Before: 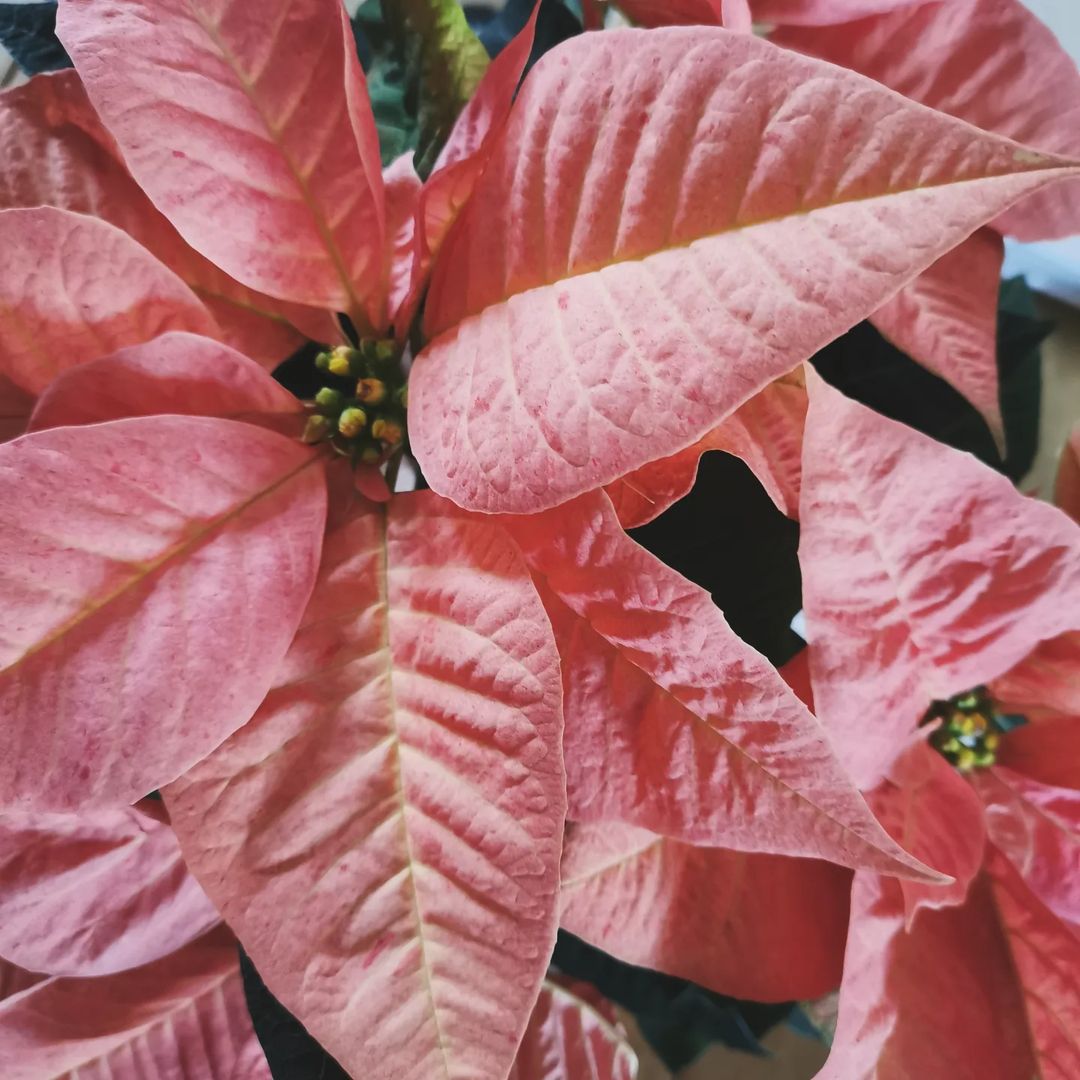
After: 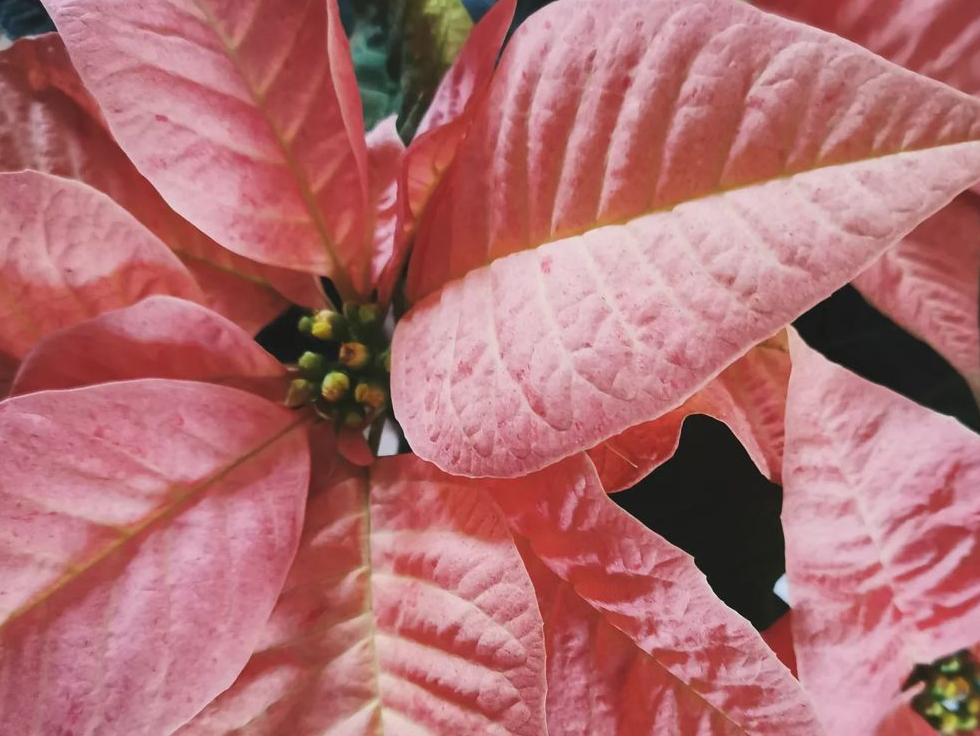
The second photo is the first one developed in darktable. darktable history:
crop: left 1.586%, top 3.377%, right 7.66%, bottom 28.408%
